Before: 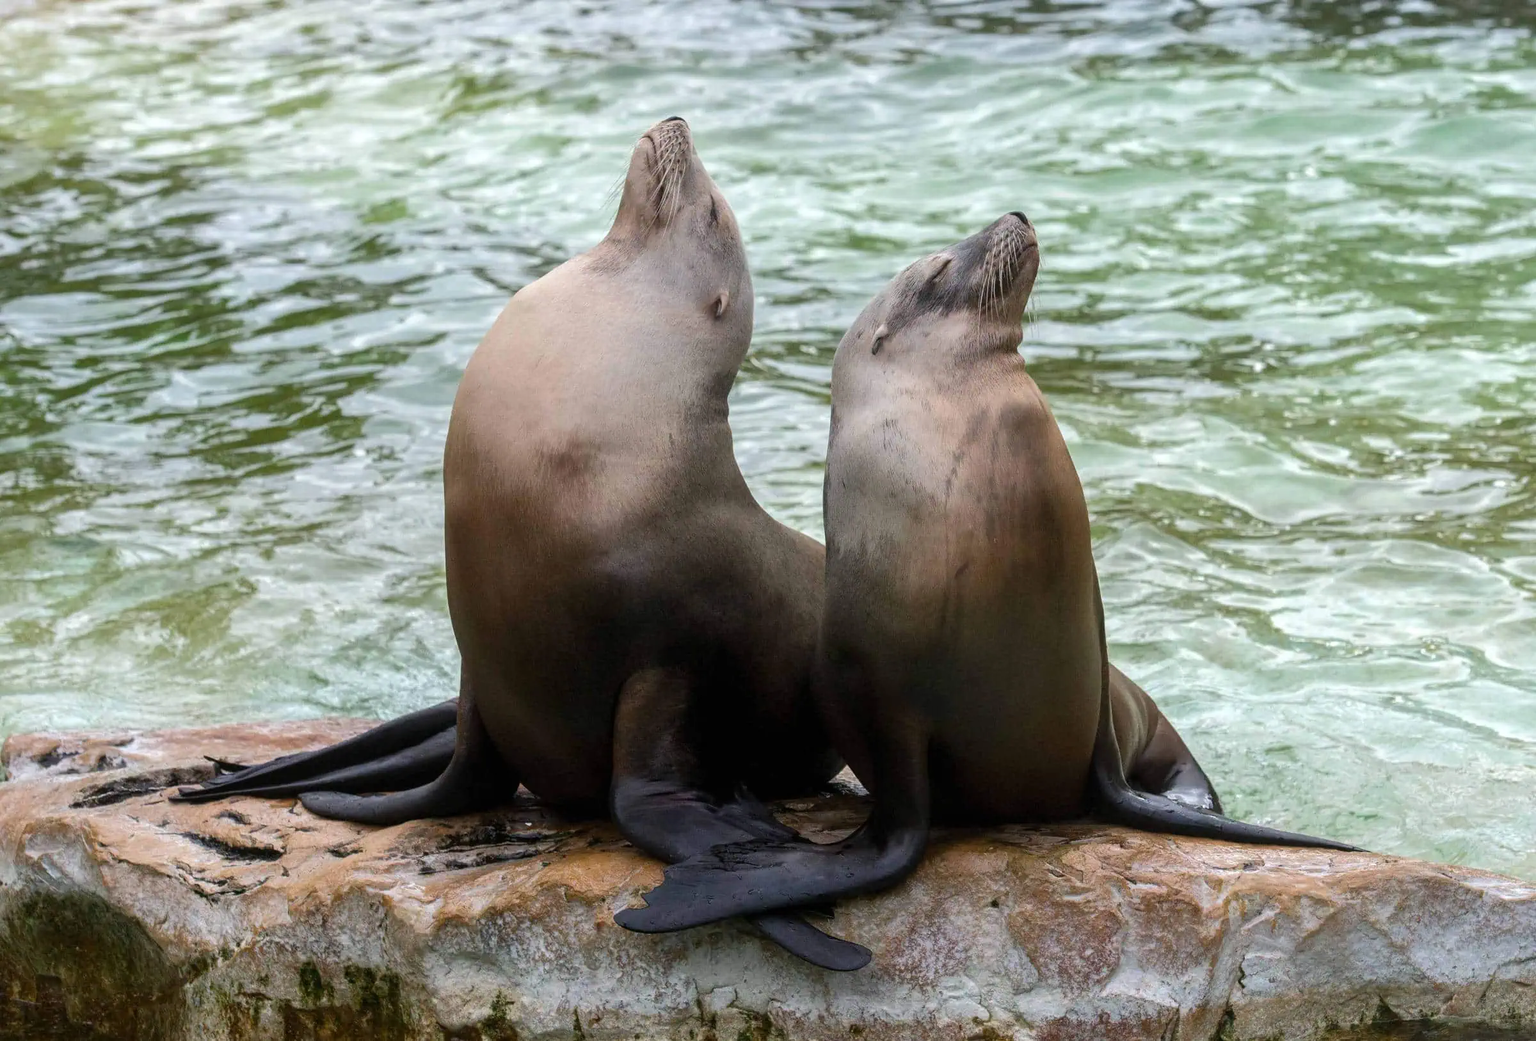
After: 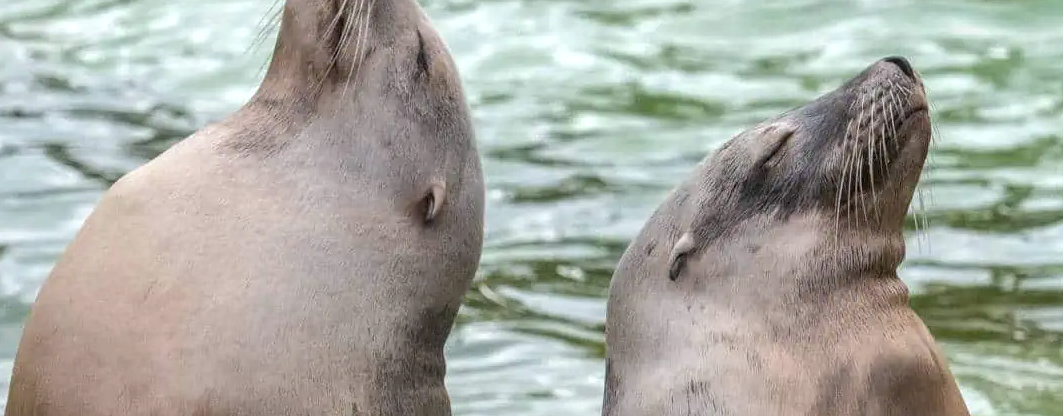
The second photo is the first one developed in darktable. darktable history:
color zones: curves: ch1 [(0.077, 0.436) (0.25, 0.5) (0.75, 0.5)]
local contrast: on, module defaults
crop: left 28.896%, top 16.848%, right 26.806%, bottom 57.561%
